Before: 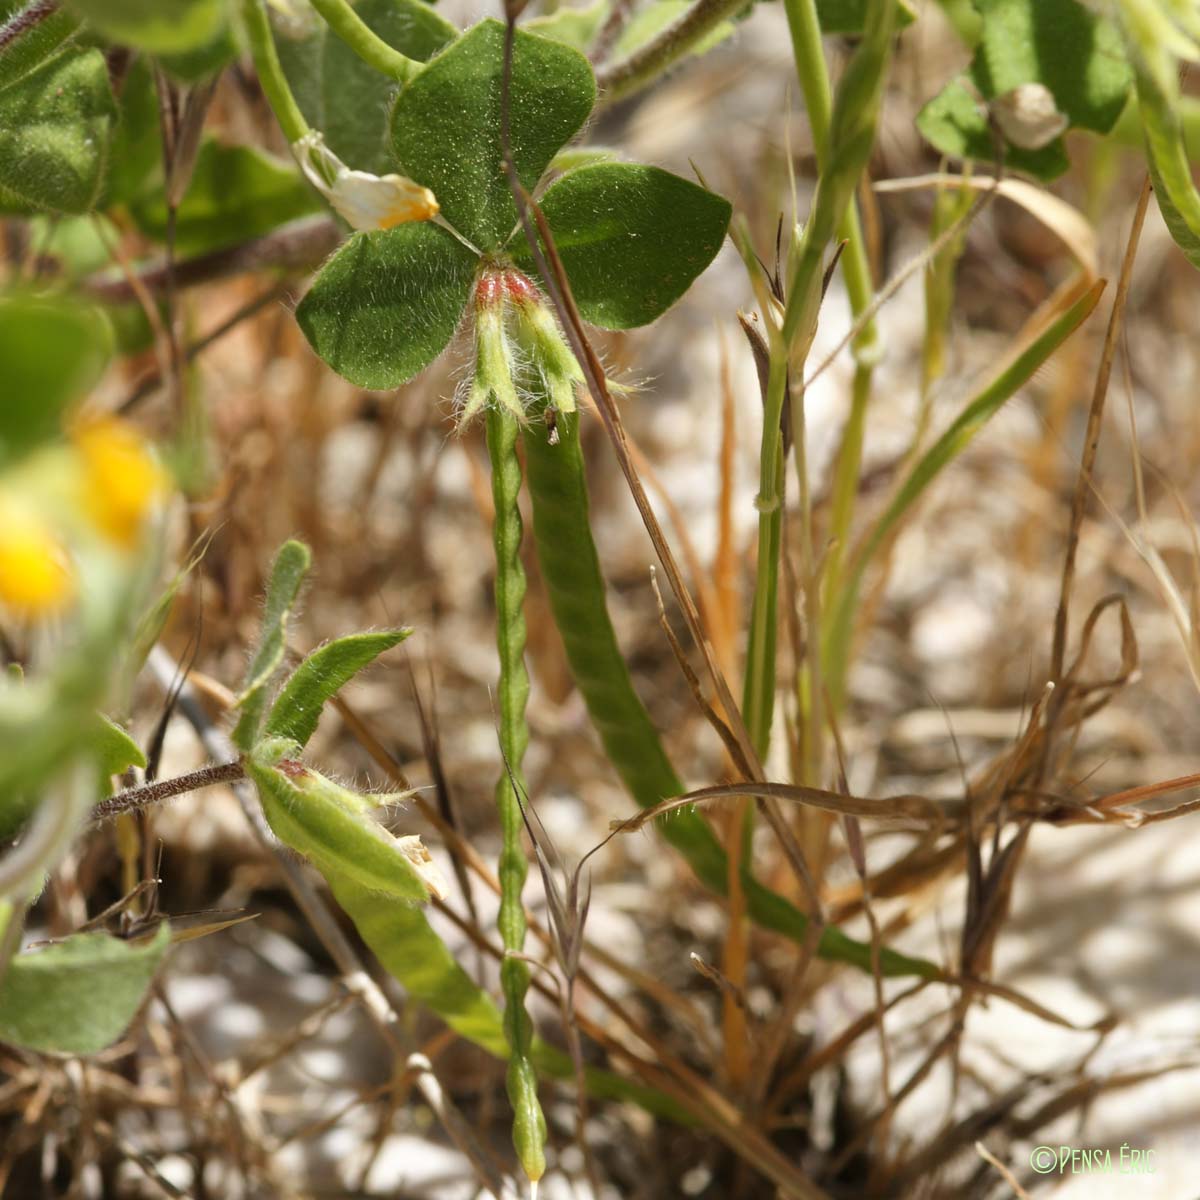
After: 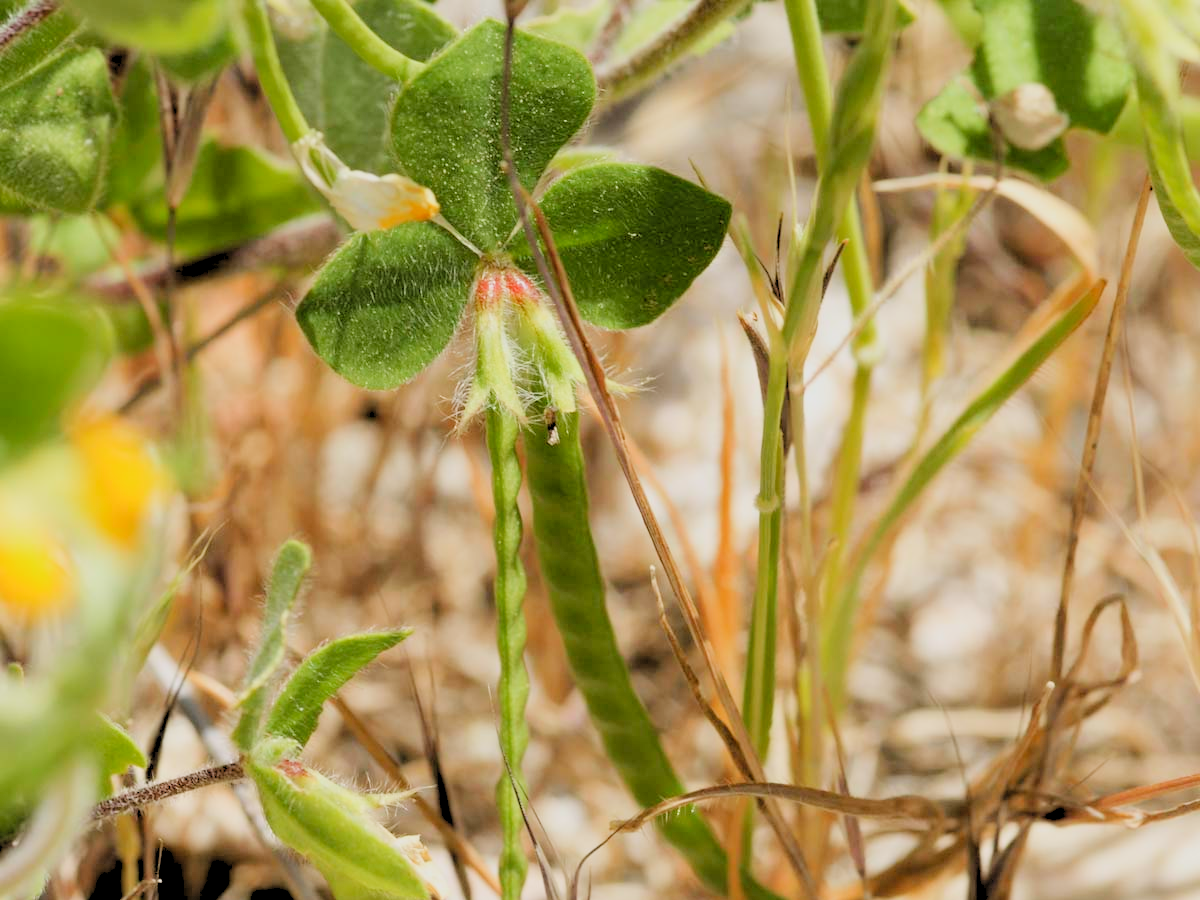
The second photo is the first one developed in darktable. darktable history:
filmic rgb: black relative exposure -7.65 EV, white relative exposure 4.56 EV, hardness 3.61
crop: bottom 24.988%
tone equalizer: on, module defaults
levels: levels [0.093, 0.434, 0.988]
